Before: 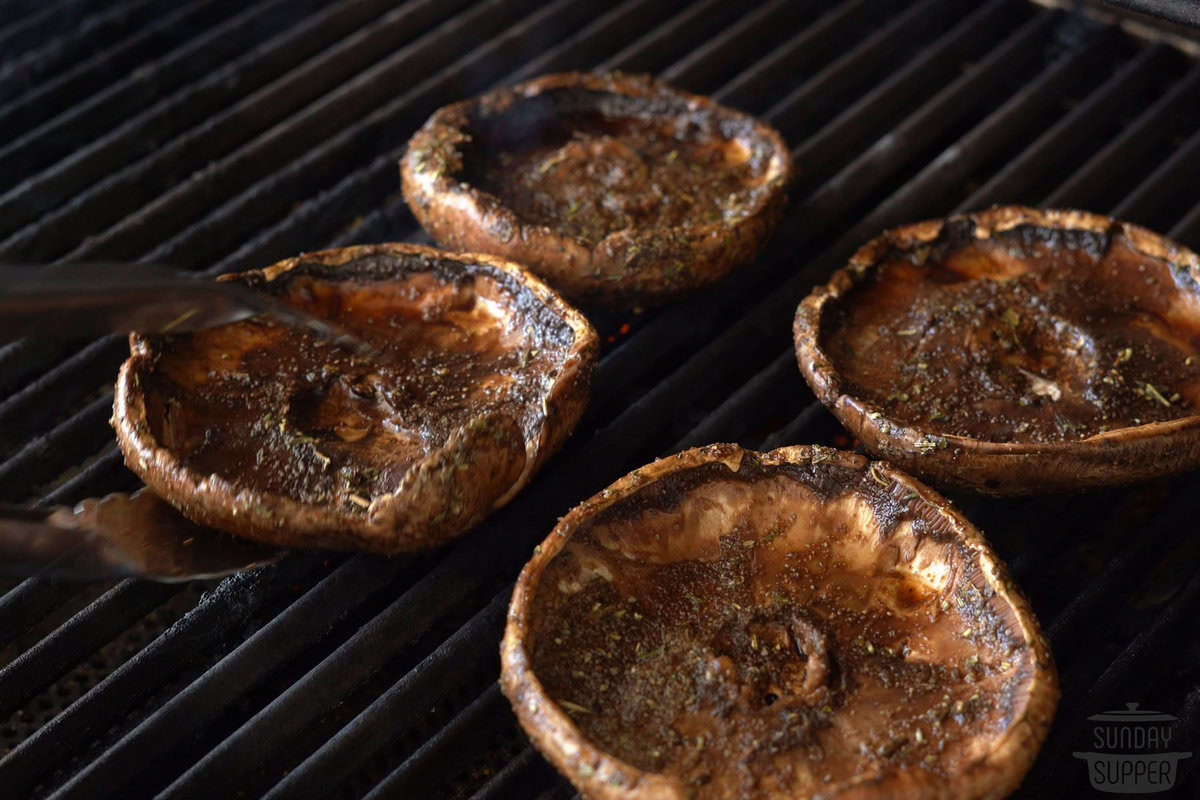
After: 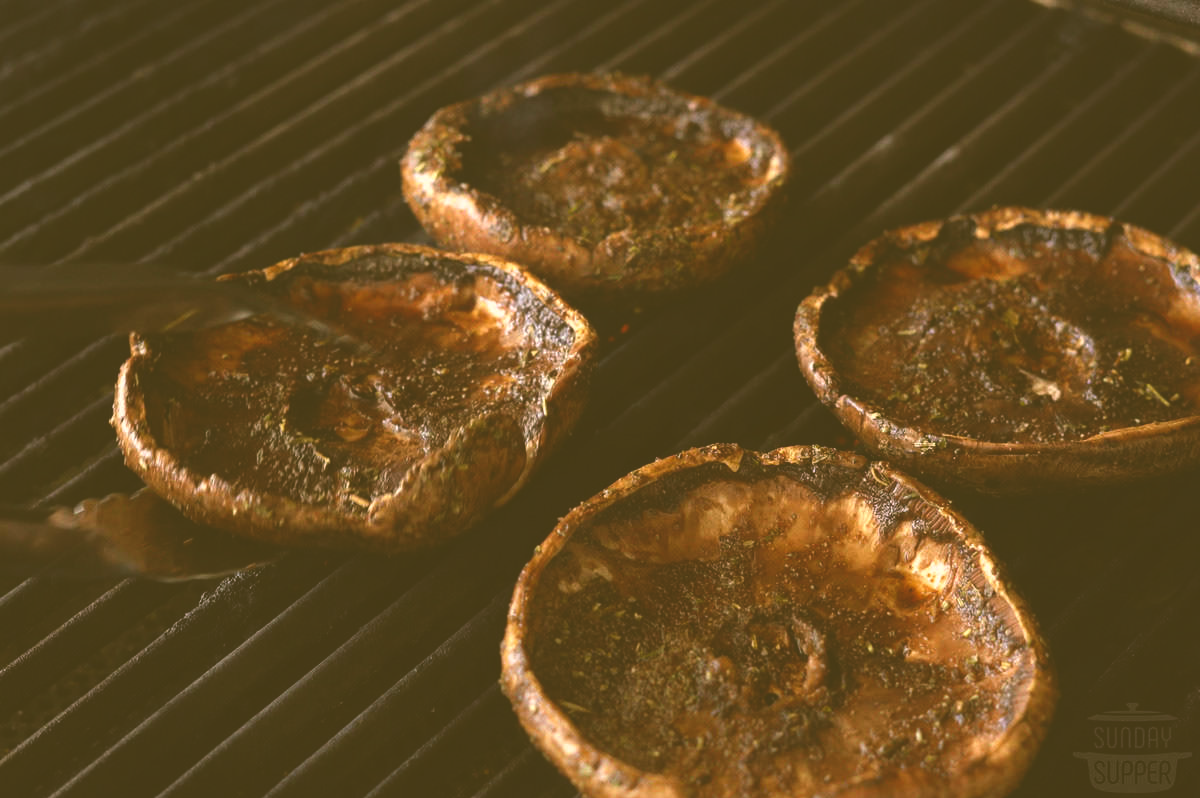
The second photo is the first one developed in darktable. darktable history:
exposure: black level correction -0.042, exposure 0.061 EV, compensate highlight preservation false
crop: top 0.041%, bottom 0.162%
color correction: highlights a* 8.78, highlights b* 15.07, shadows a* -0.51, shadows b* 26.6
